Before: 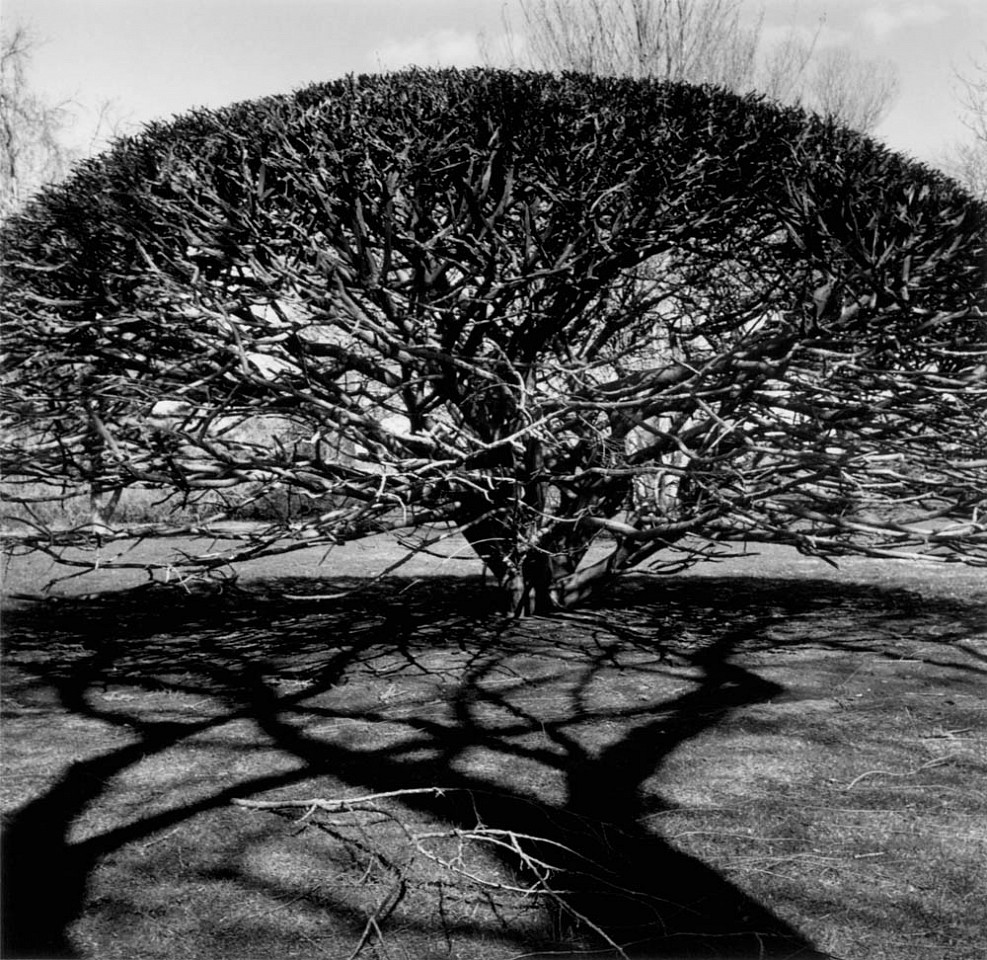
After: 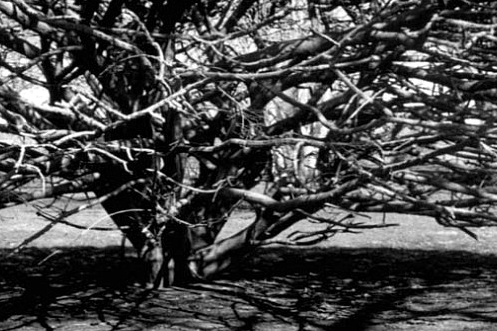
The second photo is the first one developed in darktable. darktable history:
crop: left 36.622%, top 34.353%, right 12.933%, bottom 31.089%
exposure: exposure 0.293 EV, compensate exposure bias true, compensate highlight preservation false
